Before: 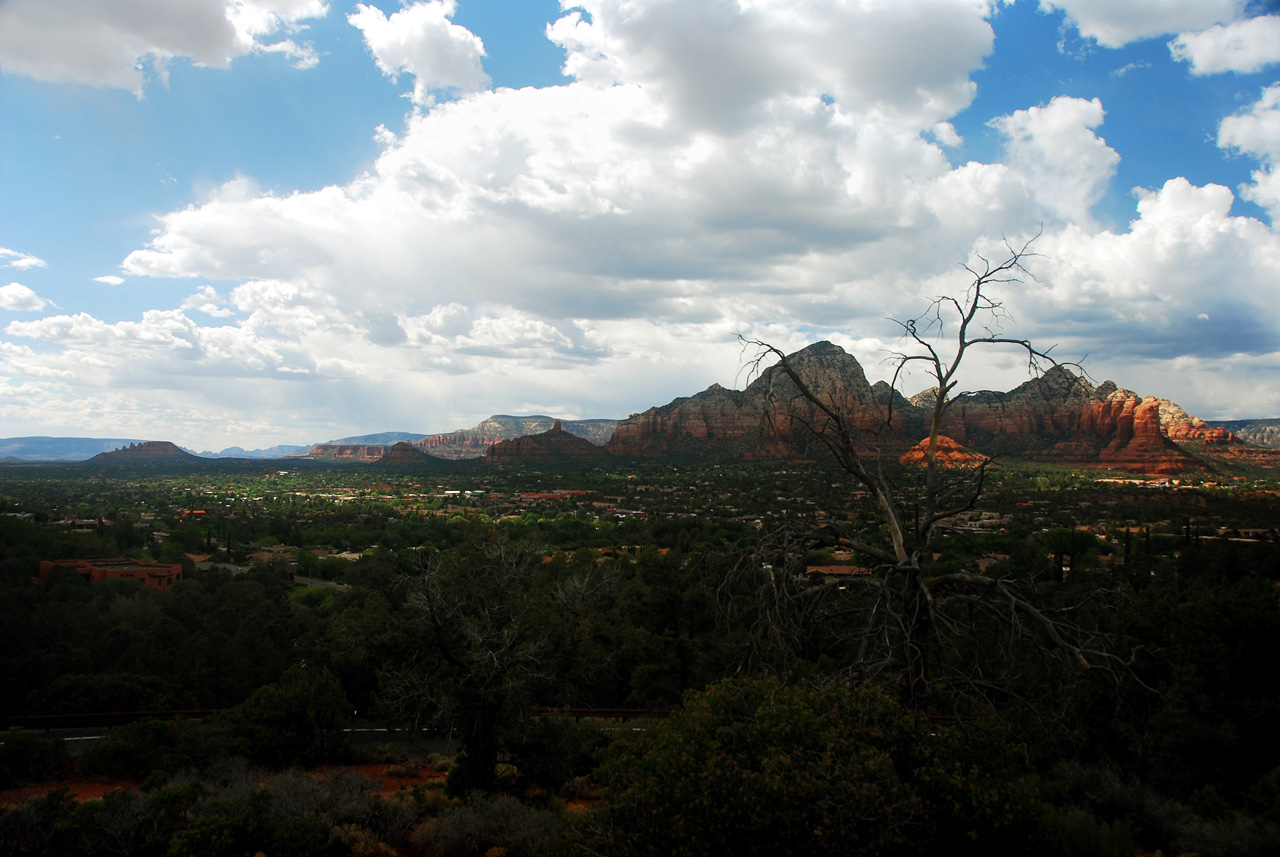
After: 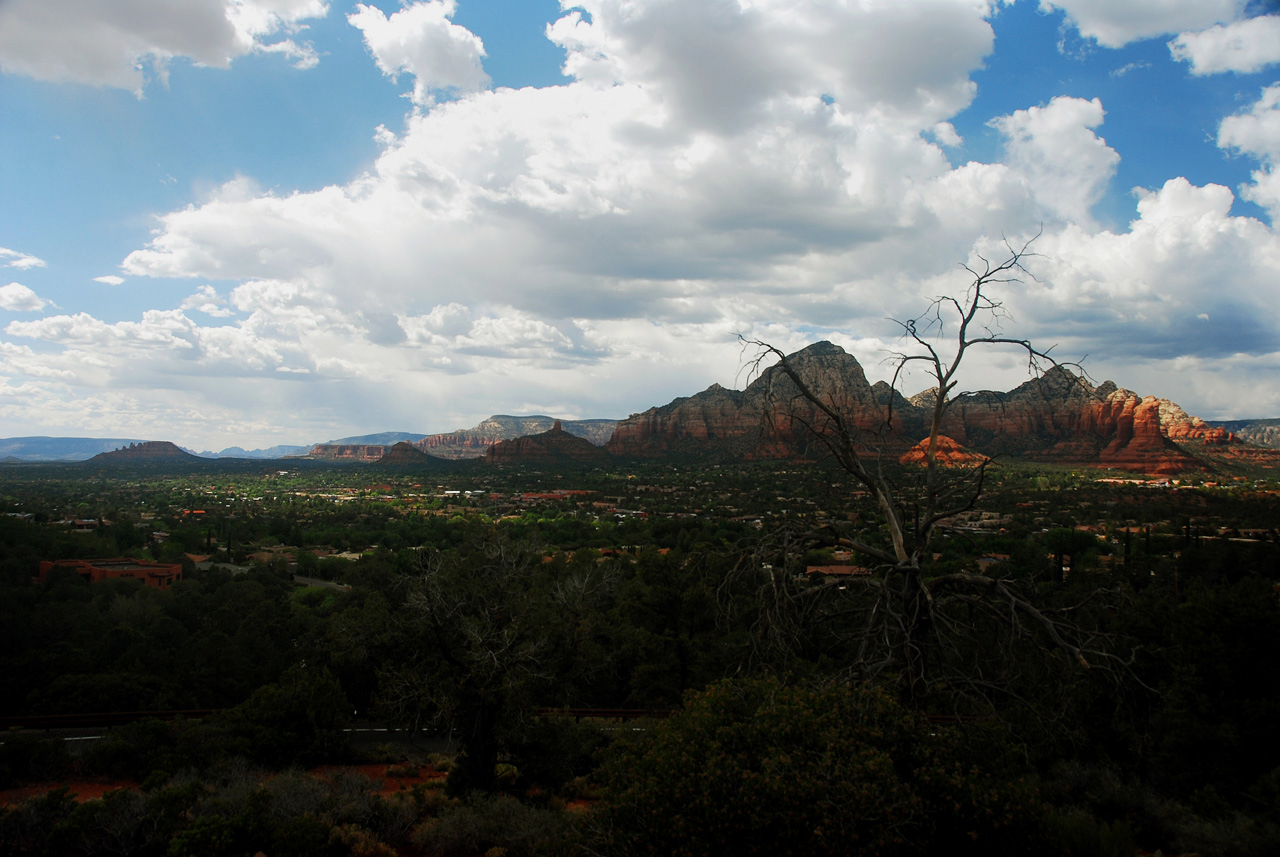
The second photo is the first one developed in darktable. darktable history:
exposure: exposure -0.212 EV, compensate highlight preservation false
